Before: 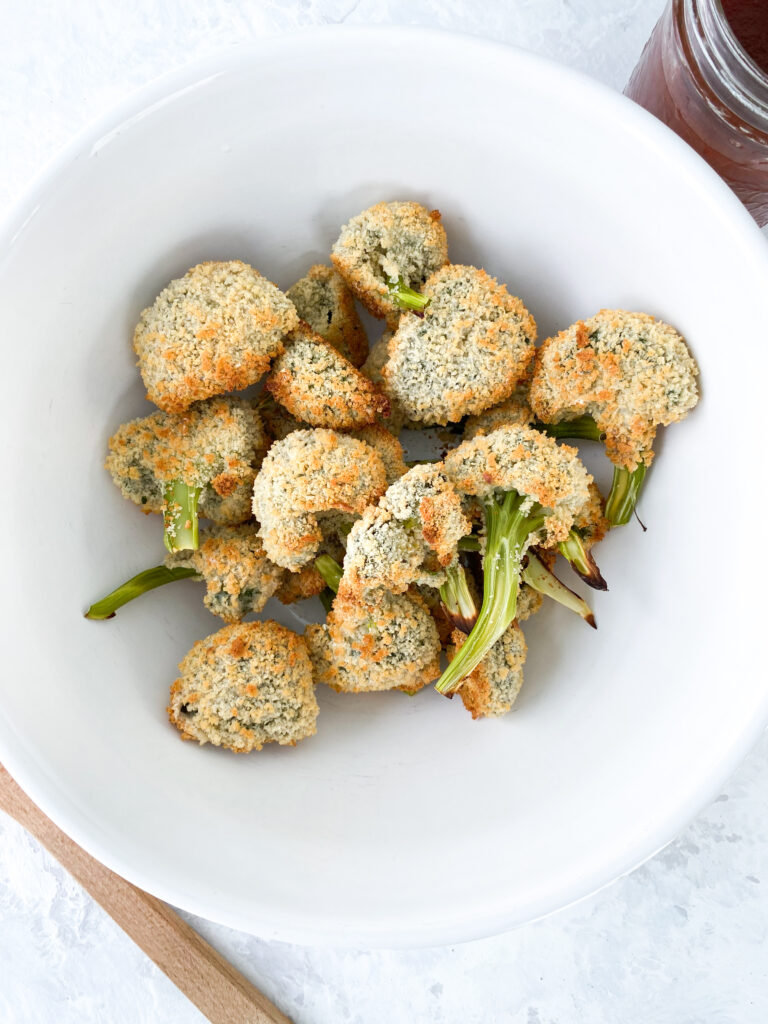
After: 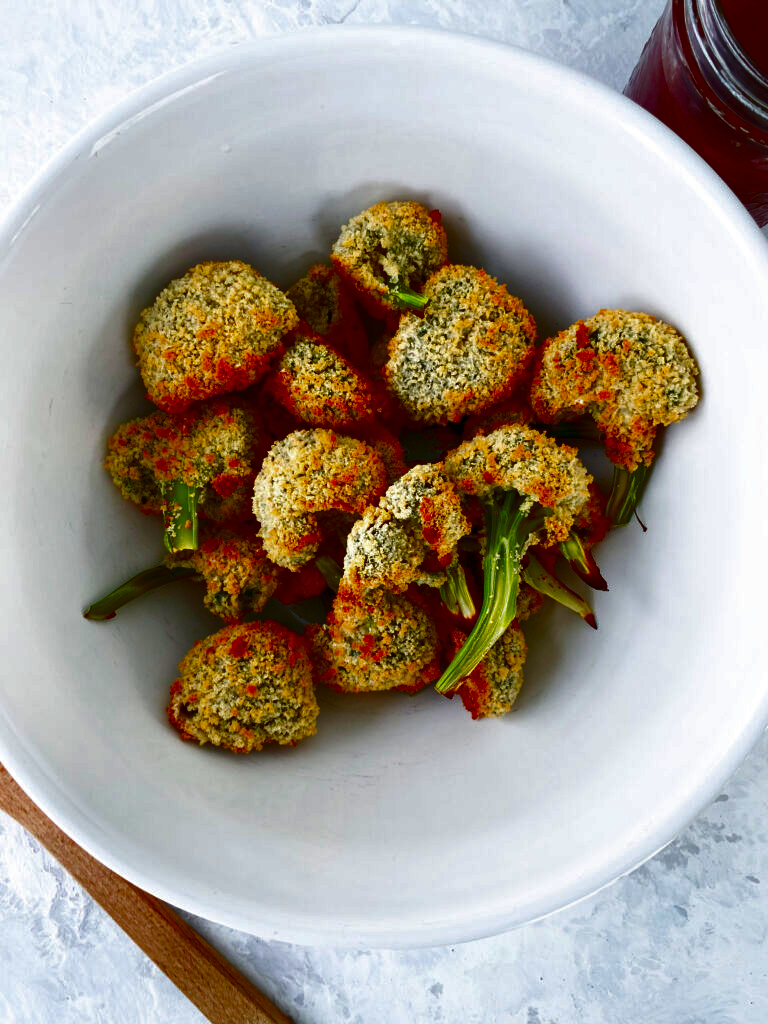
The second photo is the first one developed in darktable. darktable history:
contrast brightness saturation: brightness -0.99, saturation 0.993
